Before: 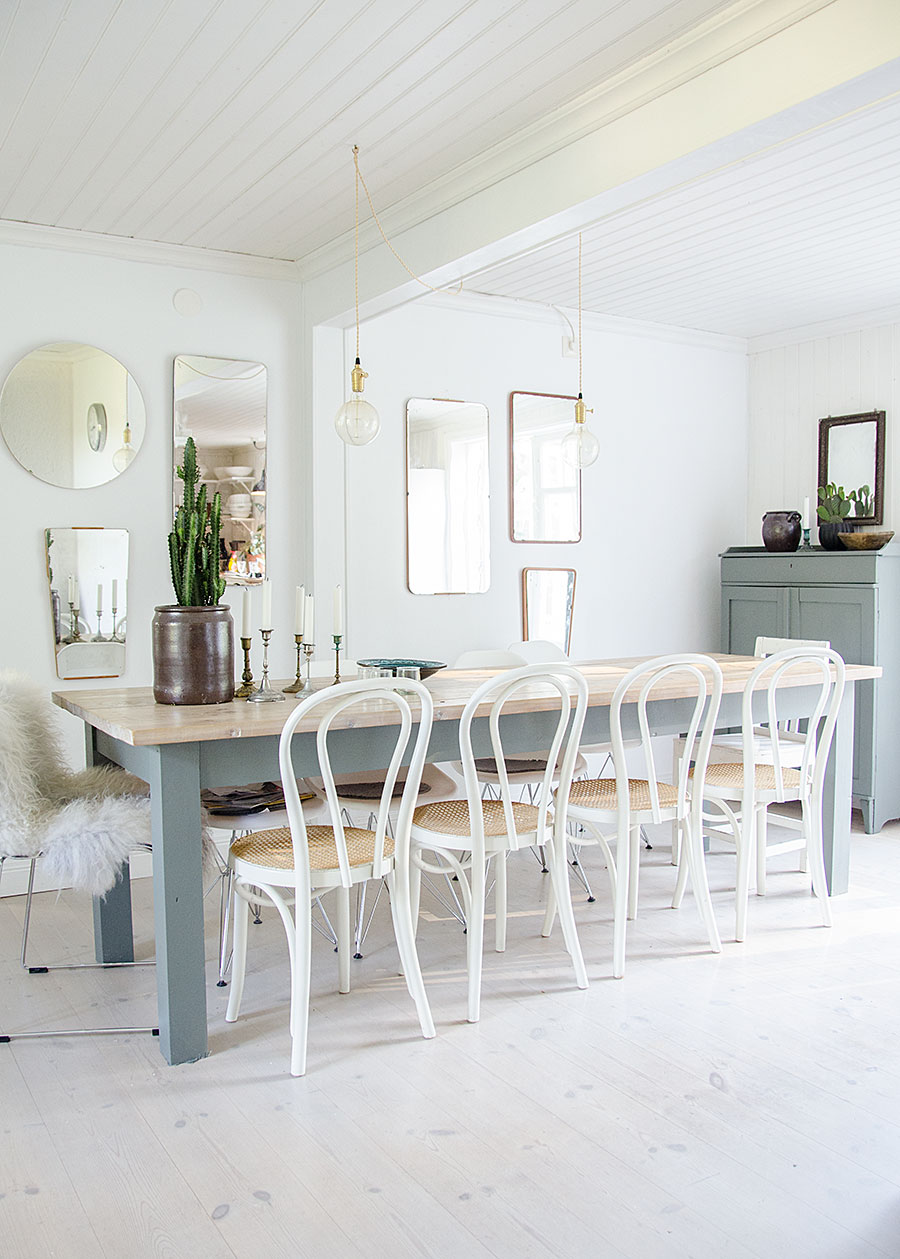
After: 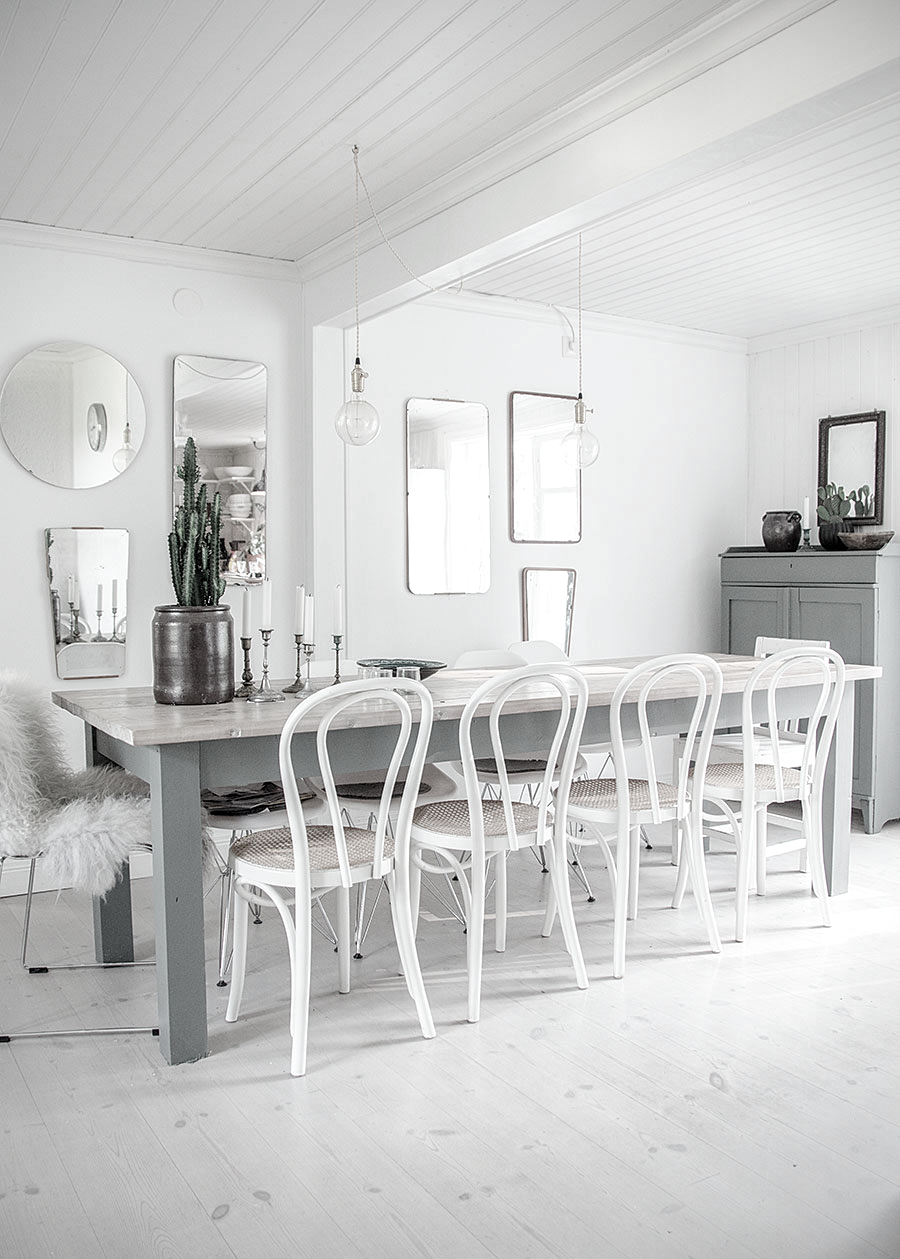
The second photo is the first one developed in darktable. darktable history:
color contrast: green-magenta contrast 0.3, blue-yellow contrast 0.15
vignetting: fall-off radius 60.92%
local contrast: on, module defaults
